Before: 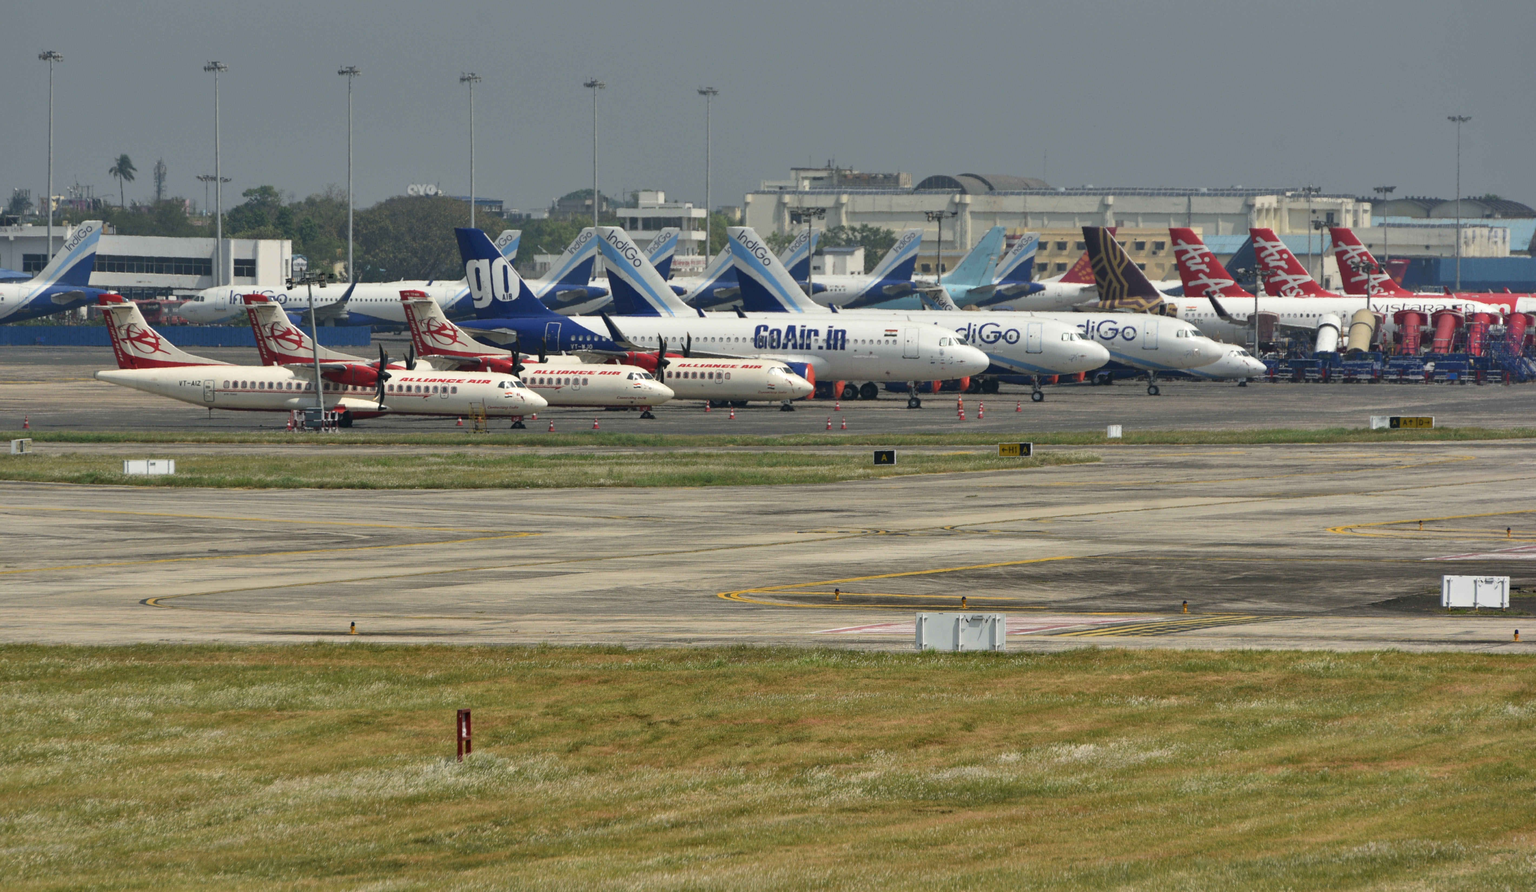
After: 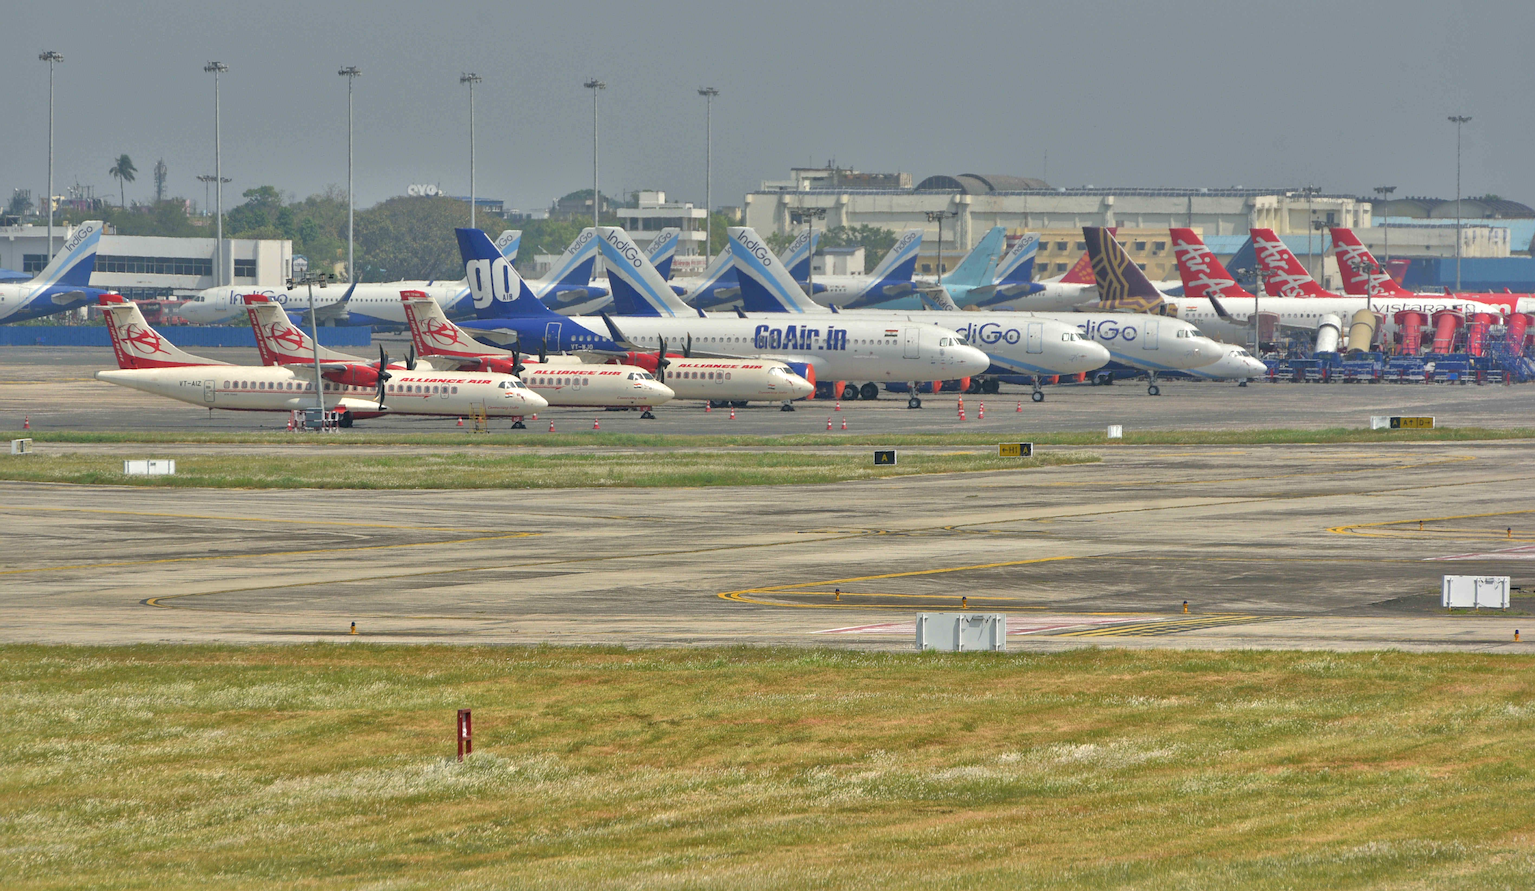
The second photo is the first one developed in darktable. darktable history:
sharpen: on, module defaults
shadows and highlights: shadows 40, highlights -60
tone equalizer: -7 EV 0.15 EV, -6 EV 0.6 EV, -5 EV 1.15 EV, -4 EV 1.33 EV, -3 EV 1.15 EV, -2 EV 0.6 EV, -1 EV 0.15 EV, mask exposure compensation -0.5 EV
